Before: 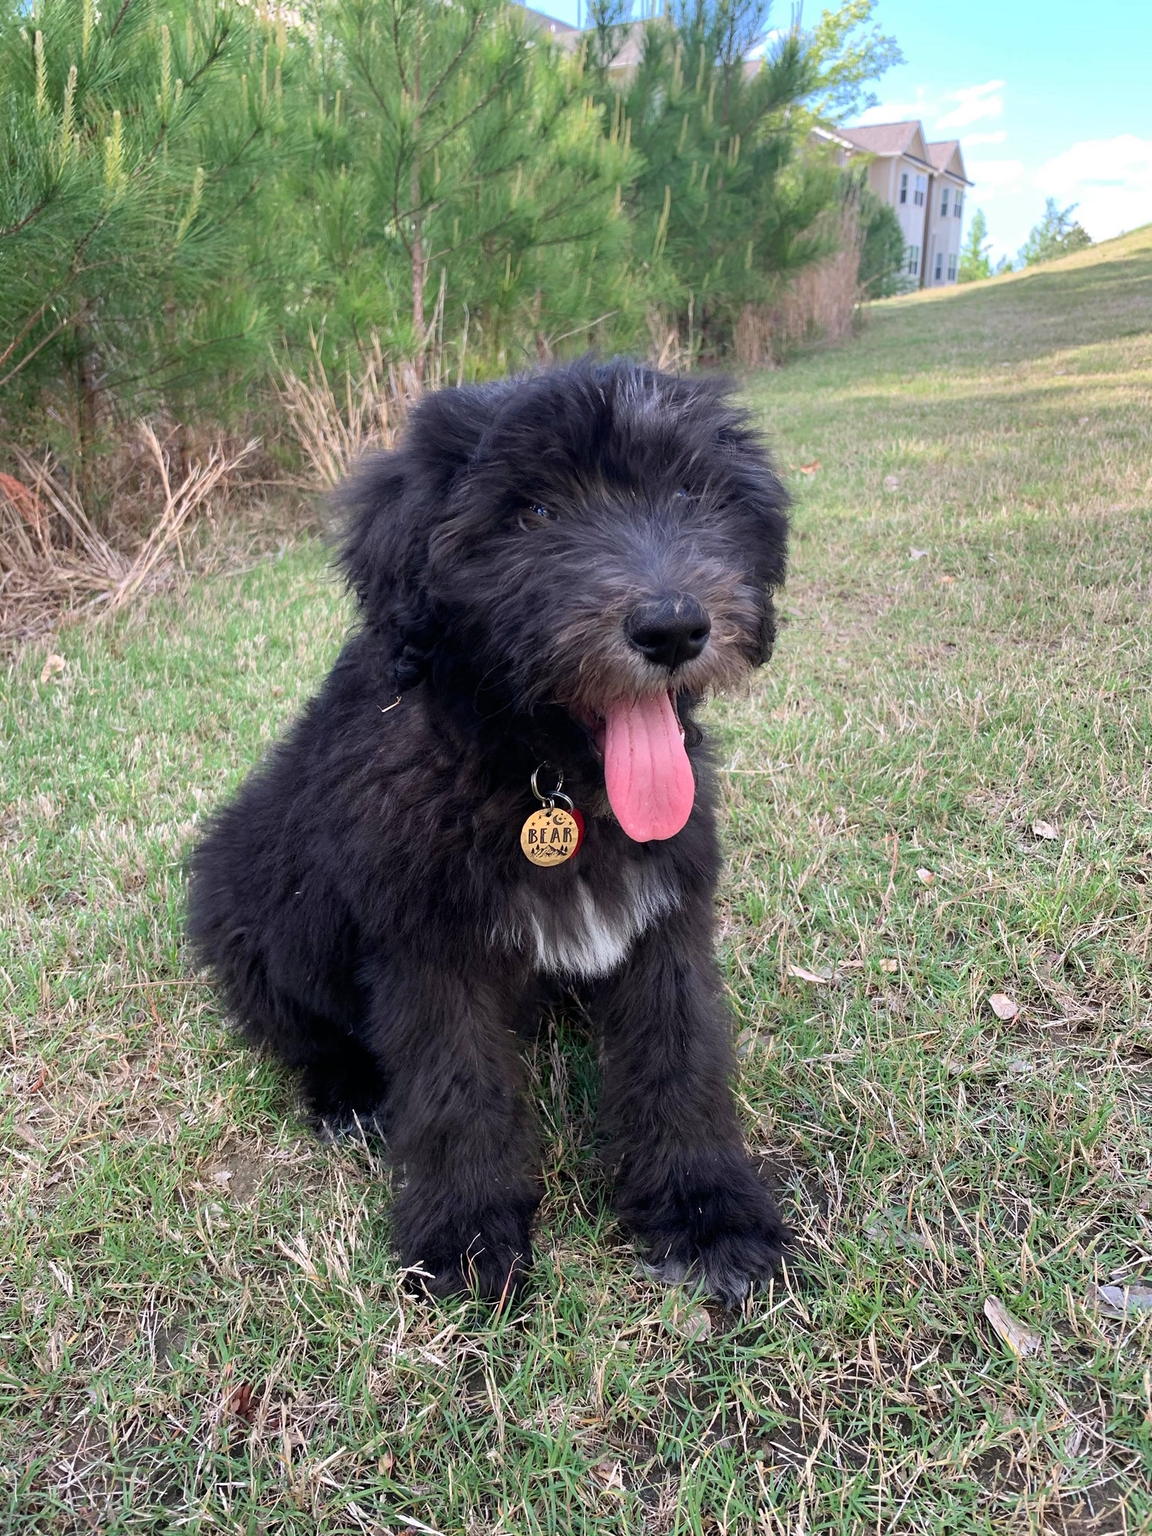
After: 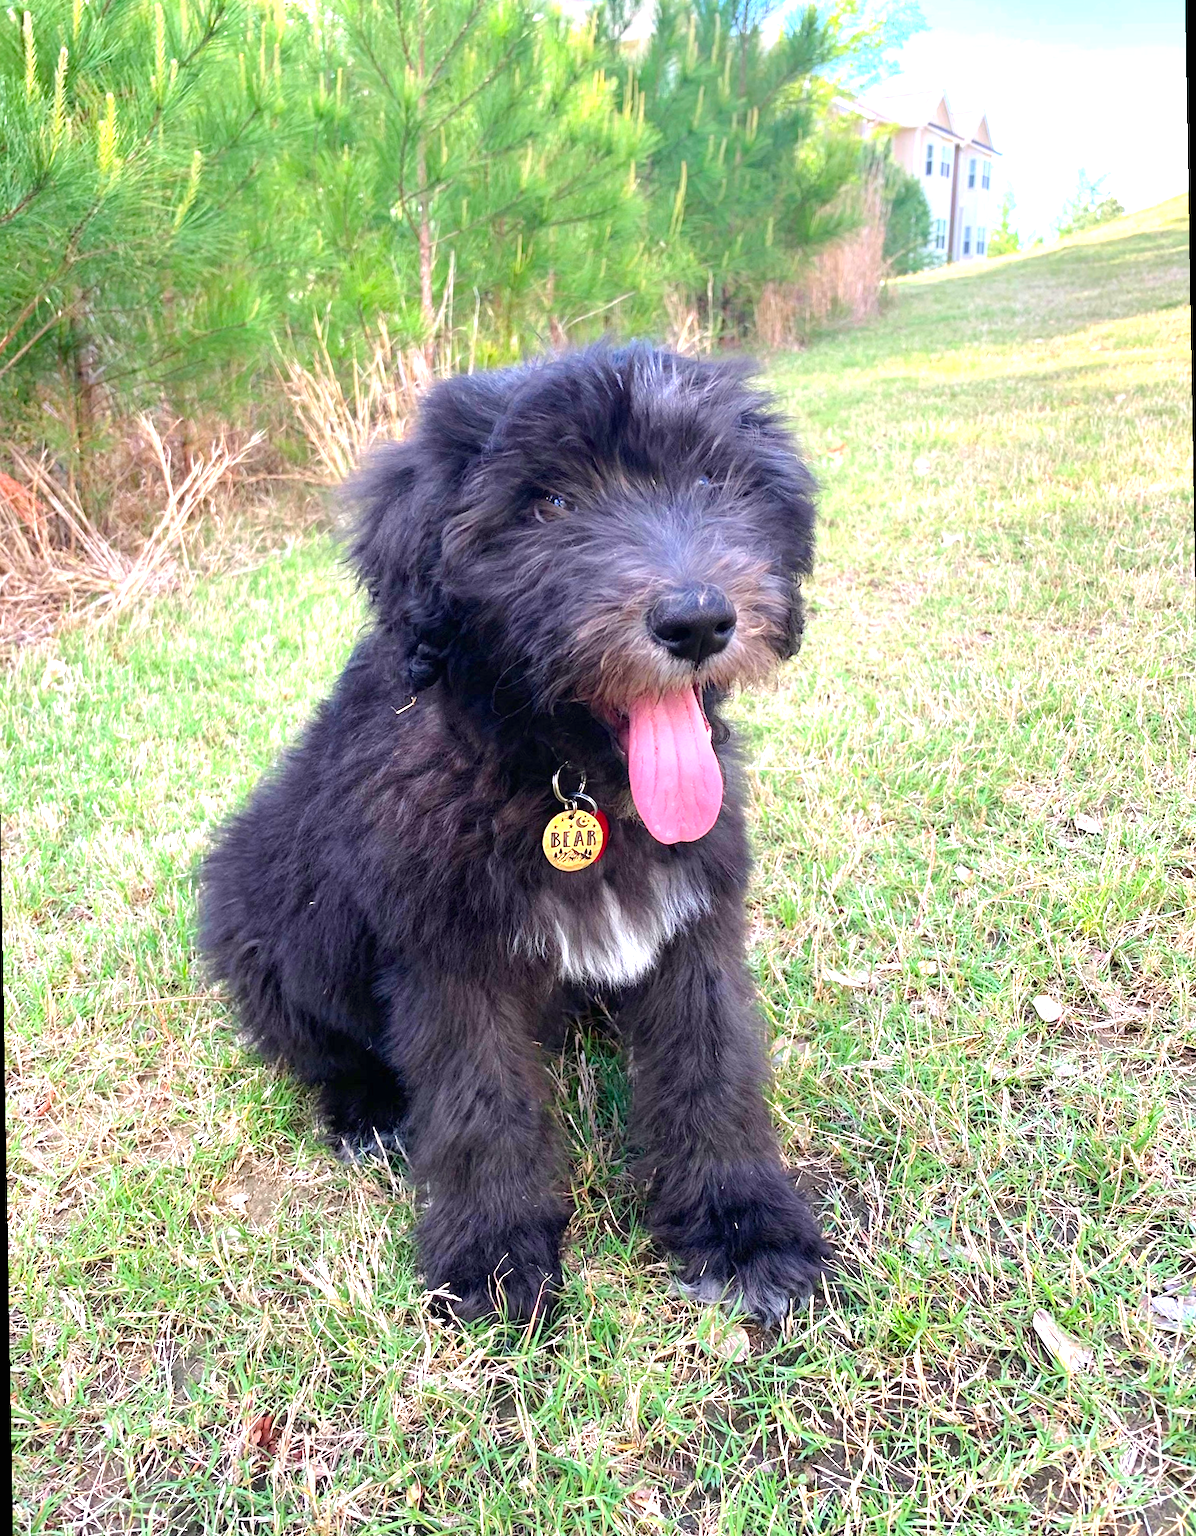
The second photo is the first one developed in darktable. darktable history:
rotate and perspective: rotation -1°, crop left 0.011, crop right 0.989, crop top 0.025, crop bottom 0.975
exposure: black level correction 0, exposure 1.1 EV, compensate exposure bias true, compensate highlight preservation false
color balance rgb: perceptual saturation grading › global saturation 25%, perceptual brilliance grading › mid-tones 10%, perceptual brilliance grading › shadows 15%, global vibrance 20%
